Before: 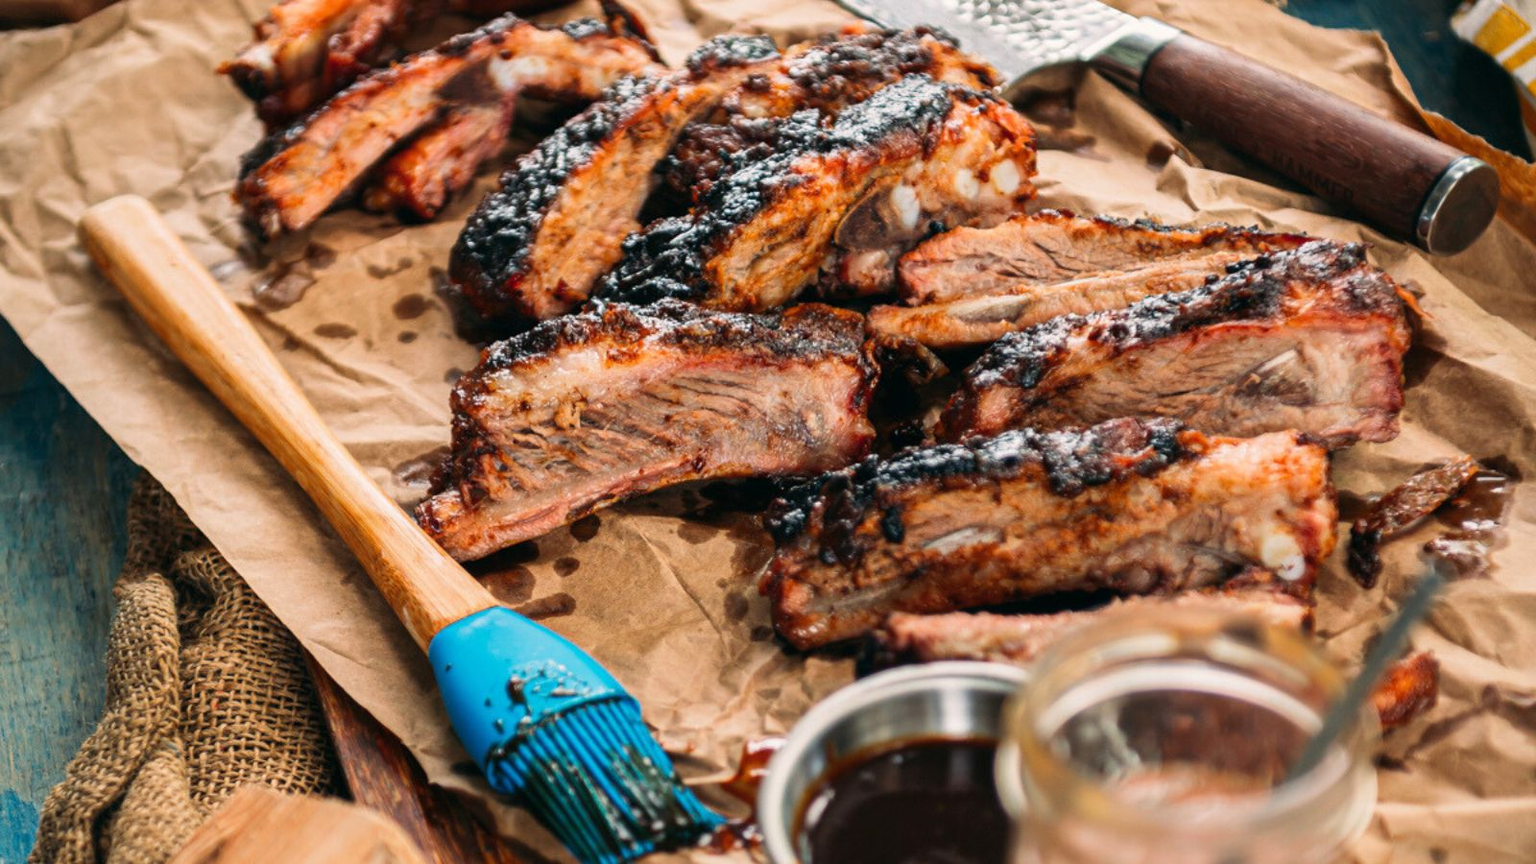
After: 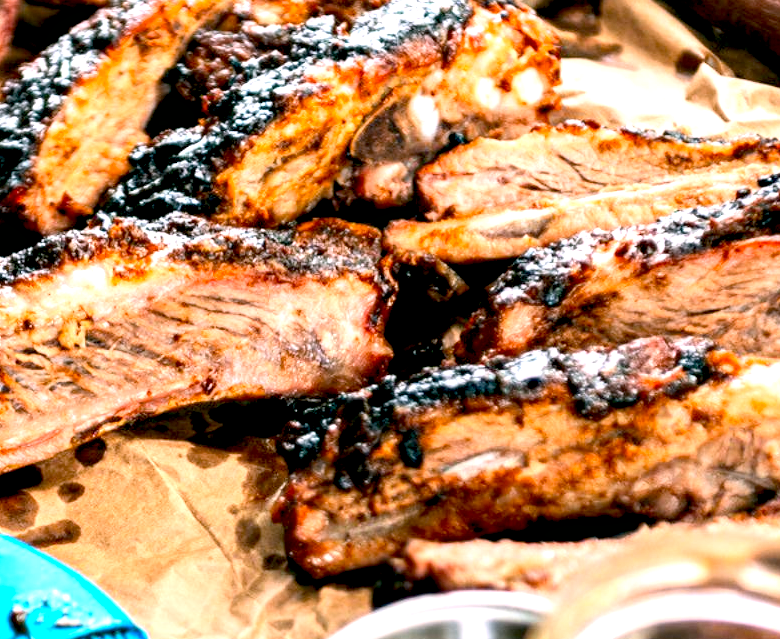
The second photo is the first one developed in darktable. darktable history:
crop: left 32.474%, top 10.996%, right 18.715%, bottom 17.616%
color calibration: output R [1.063, -0.012, -0.003, 0], output G [0, 1.022, 0.021, 0], output B [-0.079, 0.047, 1, 0], illuminant custom, x 0.372, y 0.382, temperature 4279.65 K
local contrast: highlights 100%, shadows 102%, detail 119%, midtone range 0.2
color correction: highlights a* 4.47, highlights b* 4.92, shadows a* -7.87, shadows b* 4.57
contrast brightness saturation: contrast 0.146, brightness 0.055
exposure: black level correction 0.01, exposure 1 EV, compensate highlight preservation false
